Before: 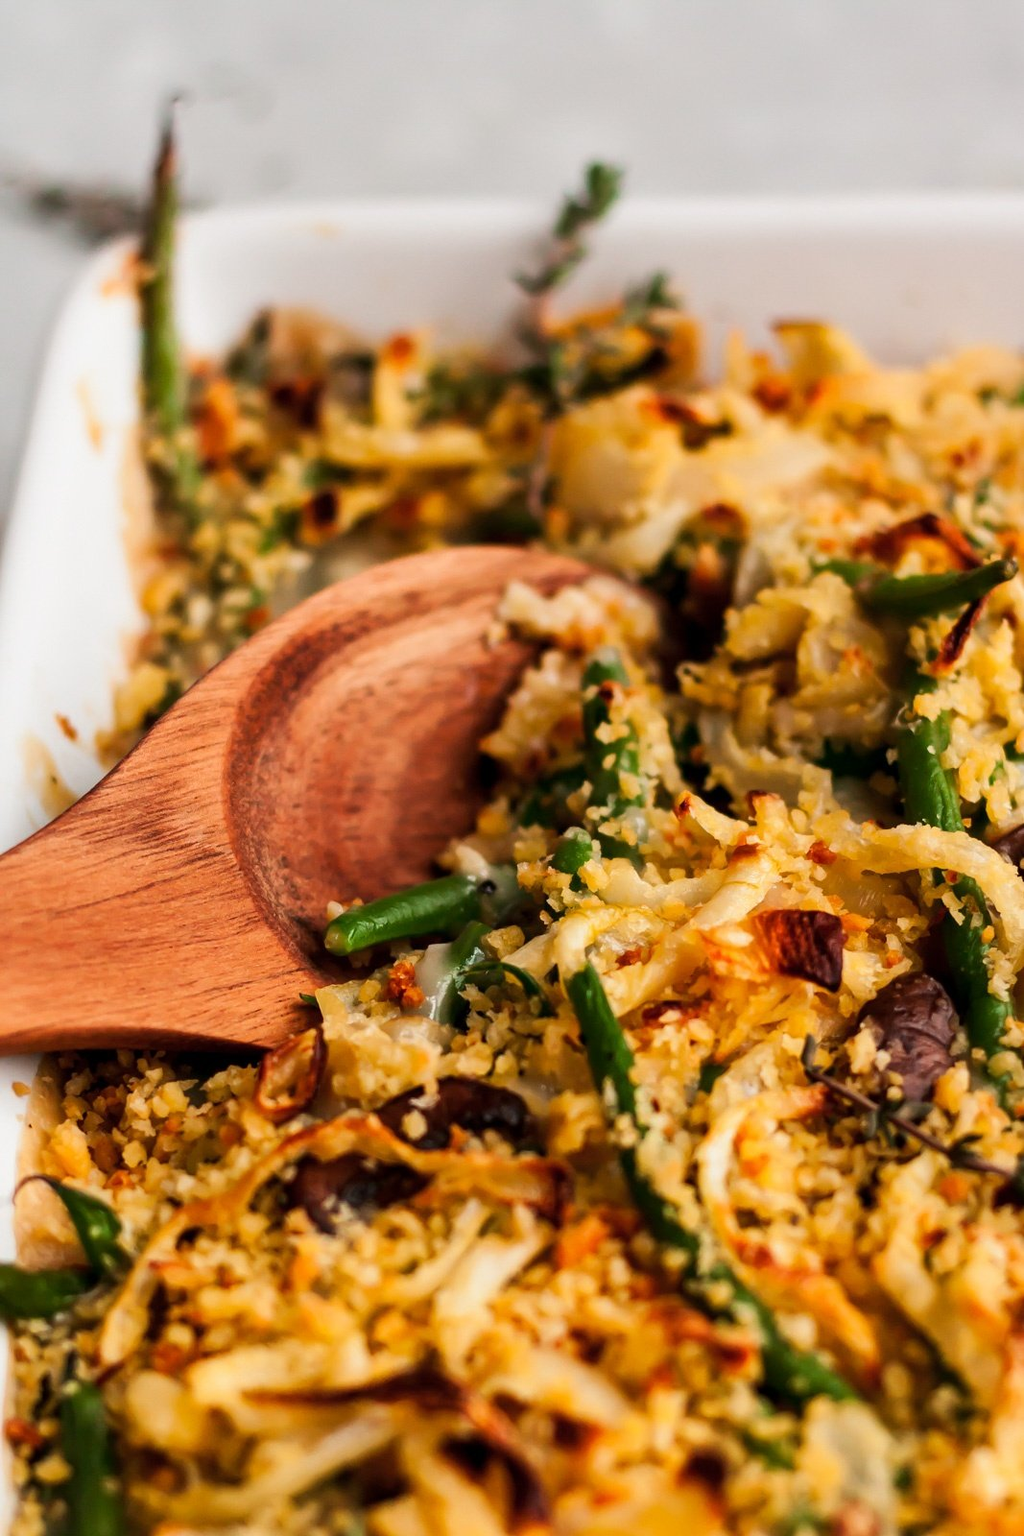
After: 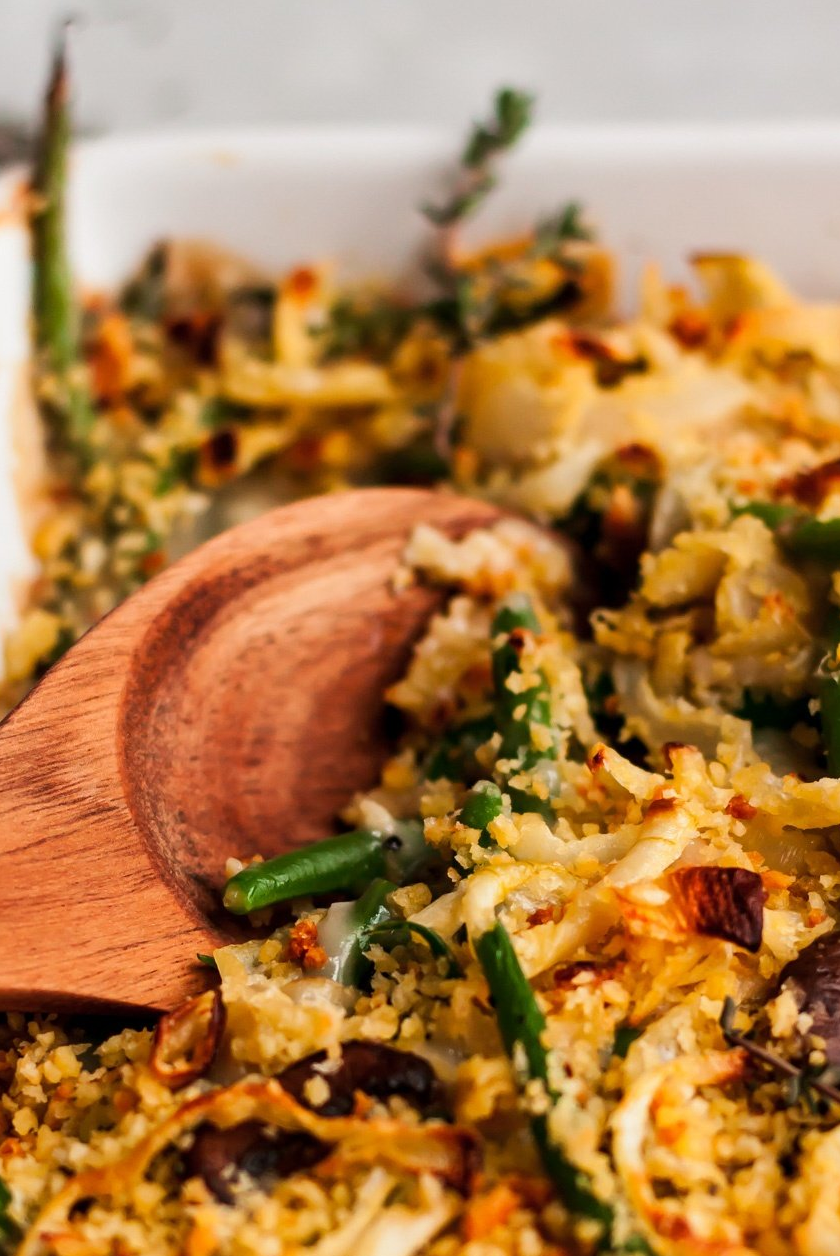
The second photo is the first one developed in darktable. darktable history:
crop and rotate: left 10.779%, top 5.086%, right 10.433%, bottom 16.383%
